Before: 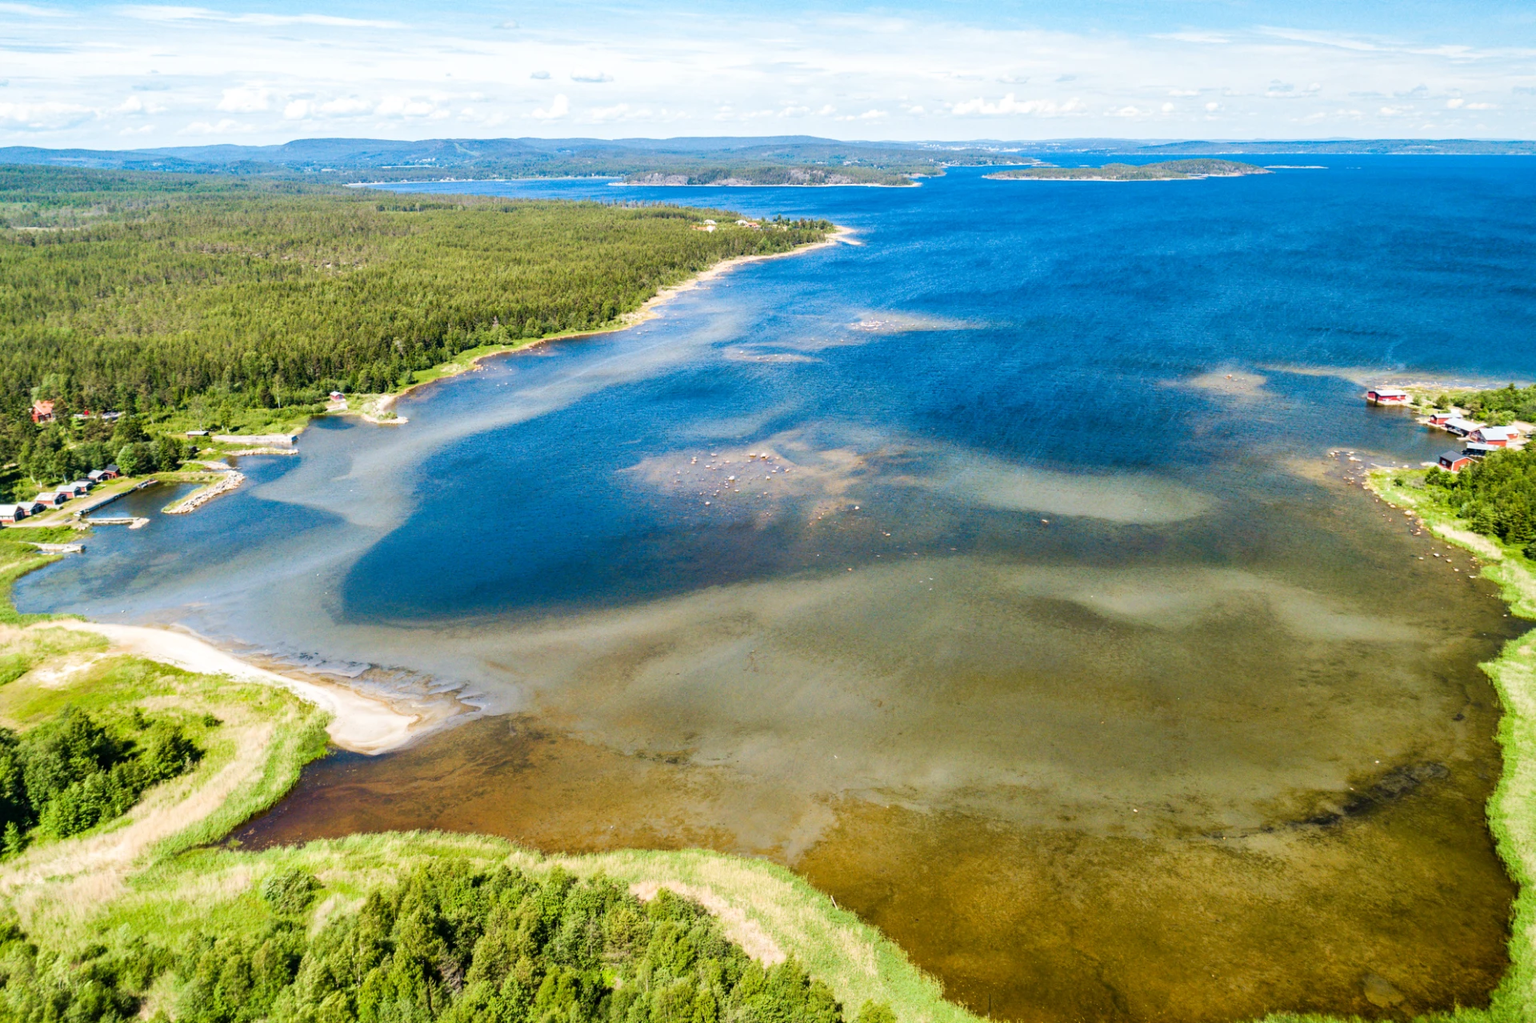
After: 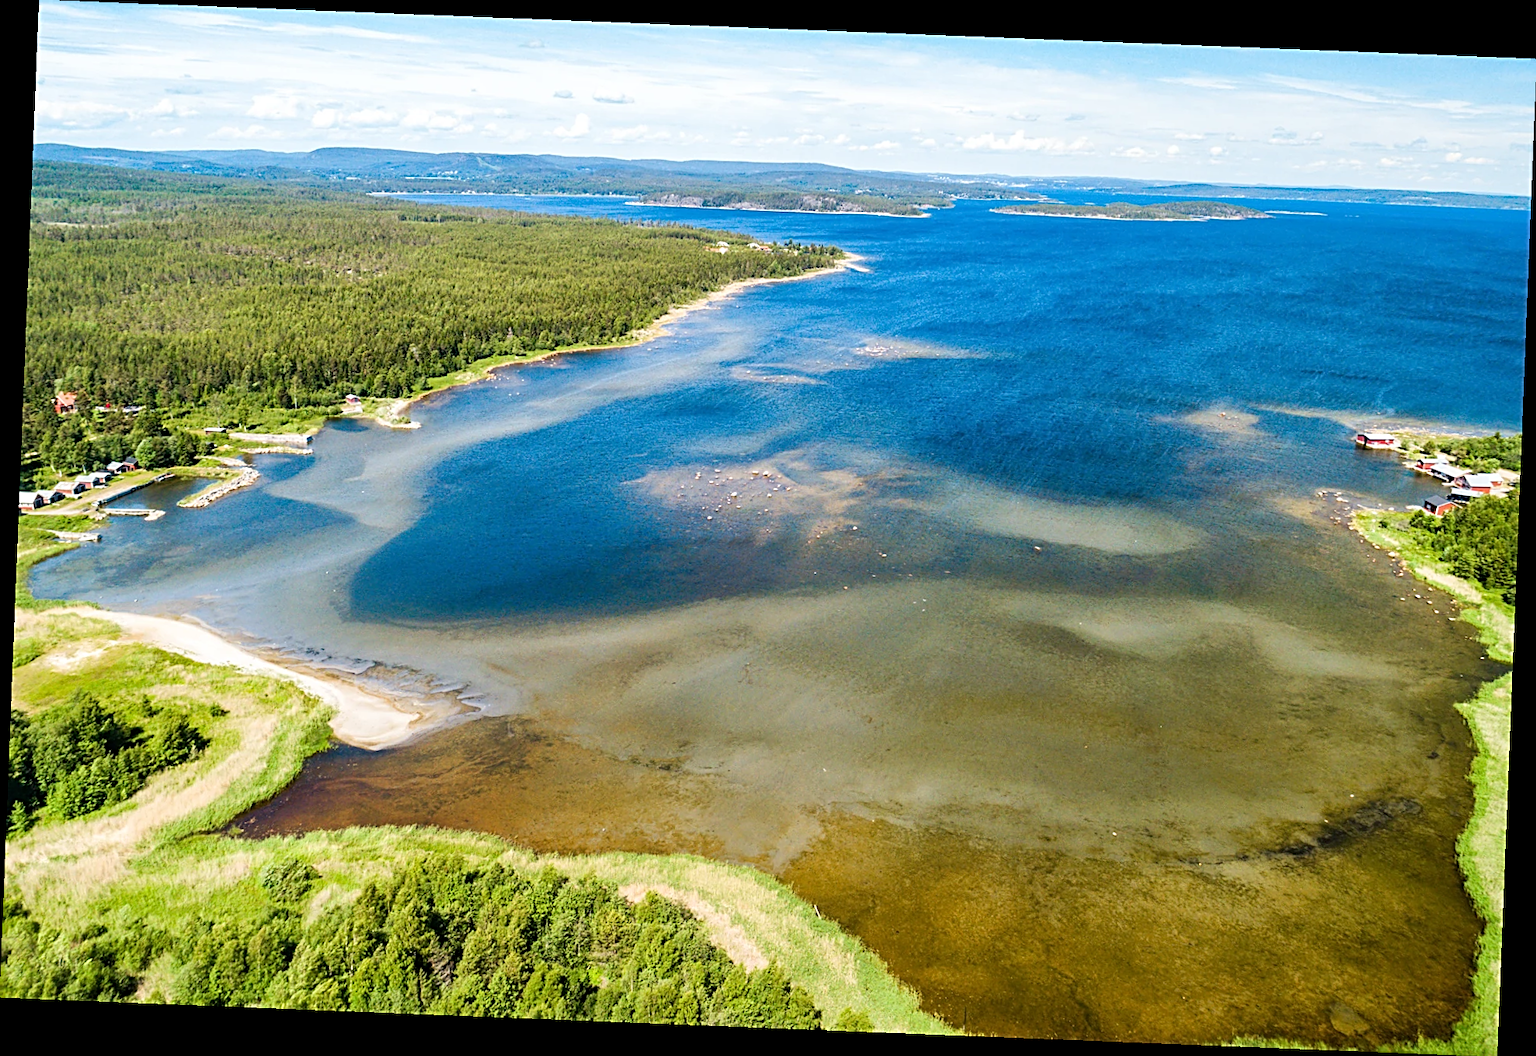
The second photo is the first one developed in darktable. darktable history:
rotate and perspective: rotation 2.27°, automatic cropping off
sharpen: radius 2.531, amount 0.628
